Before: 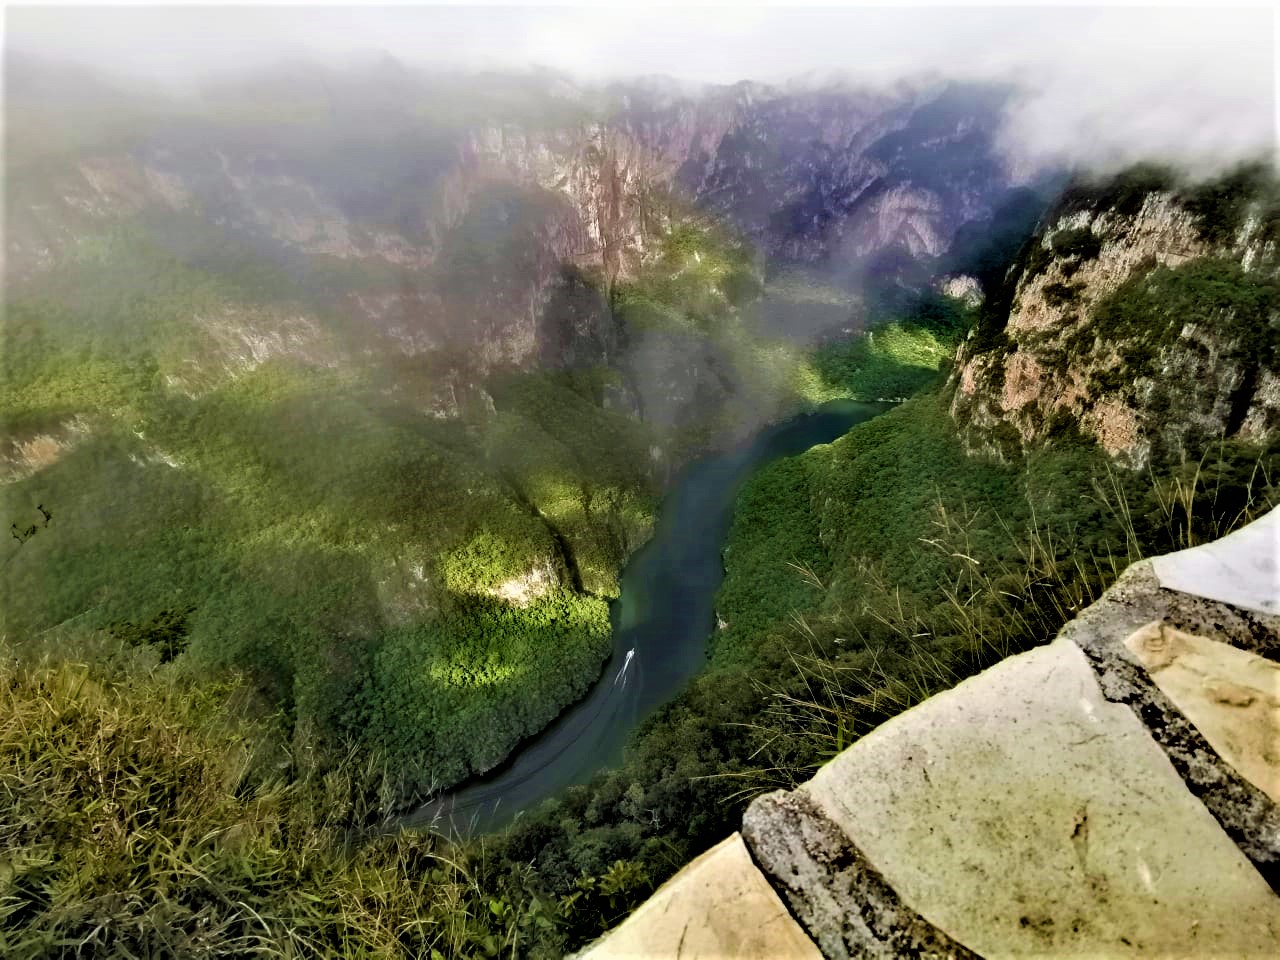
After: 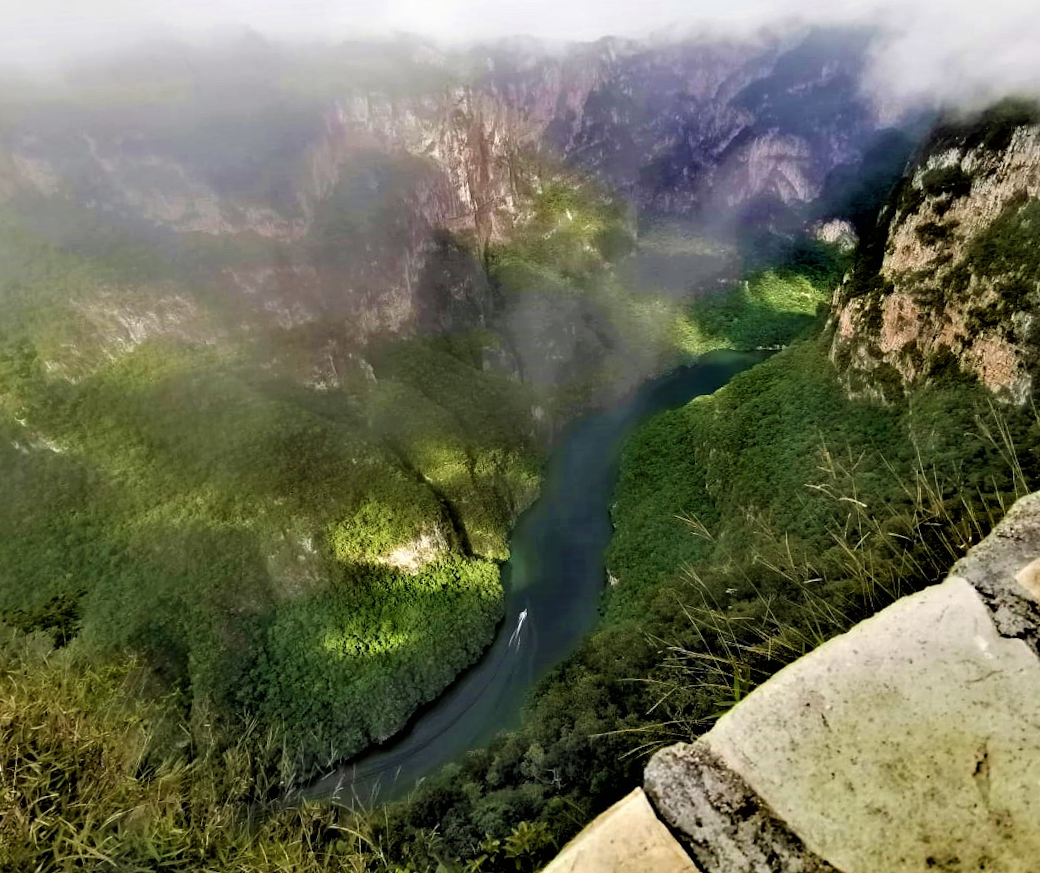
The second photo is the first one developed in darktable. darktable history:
rotate and perspective: rotation -3°, crop left 0.031, crop right 0.968, crop top 0.07, crop bottom 0.93
crop: left 8.026%, right 7.374%
